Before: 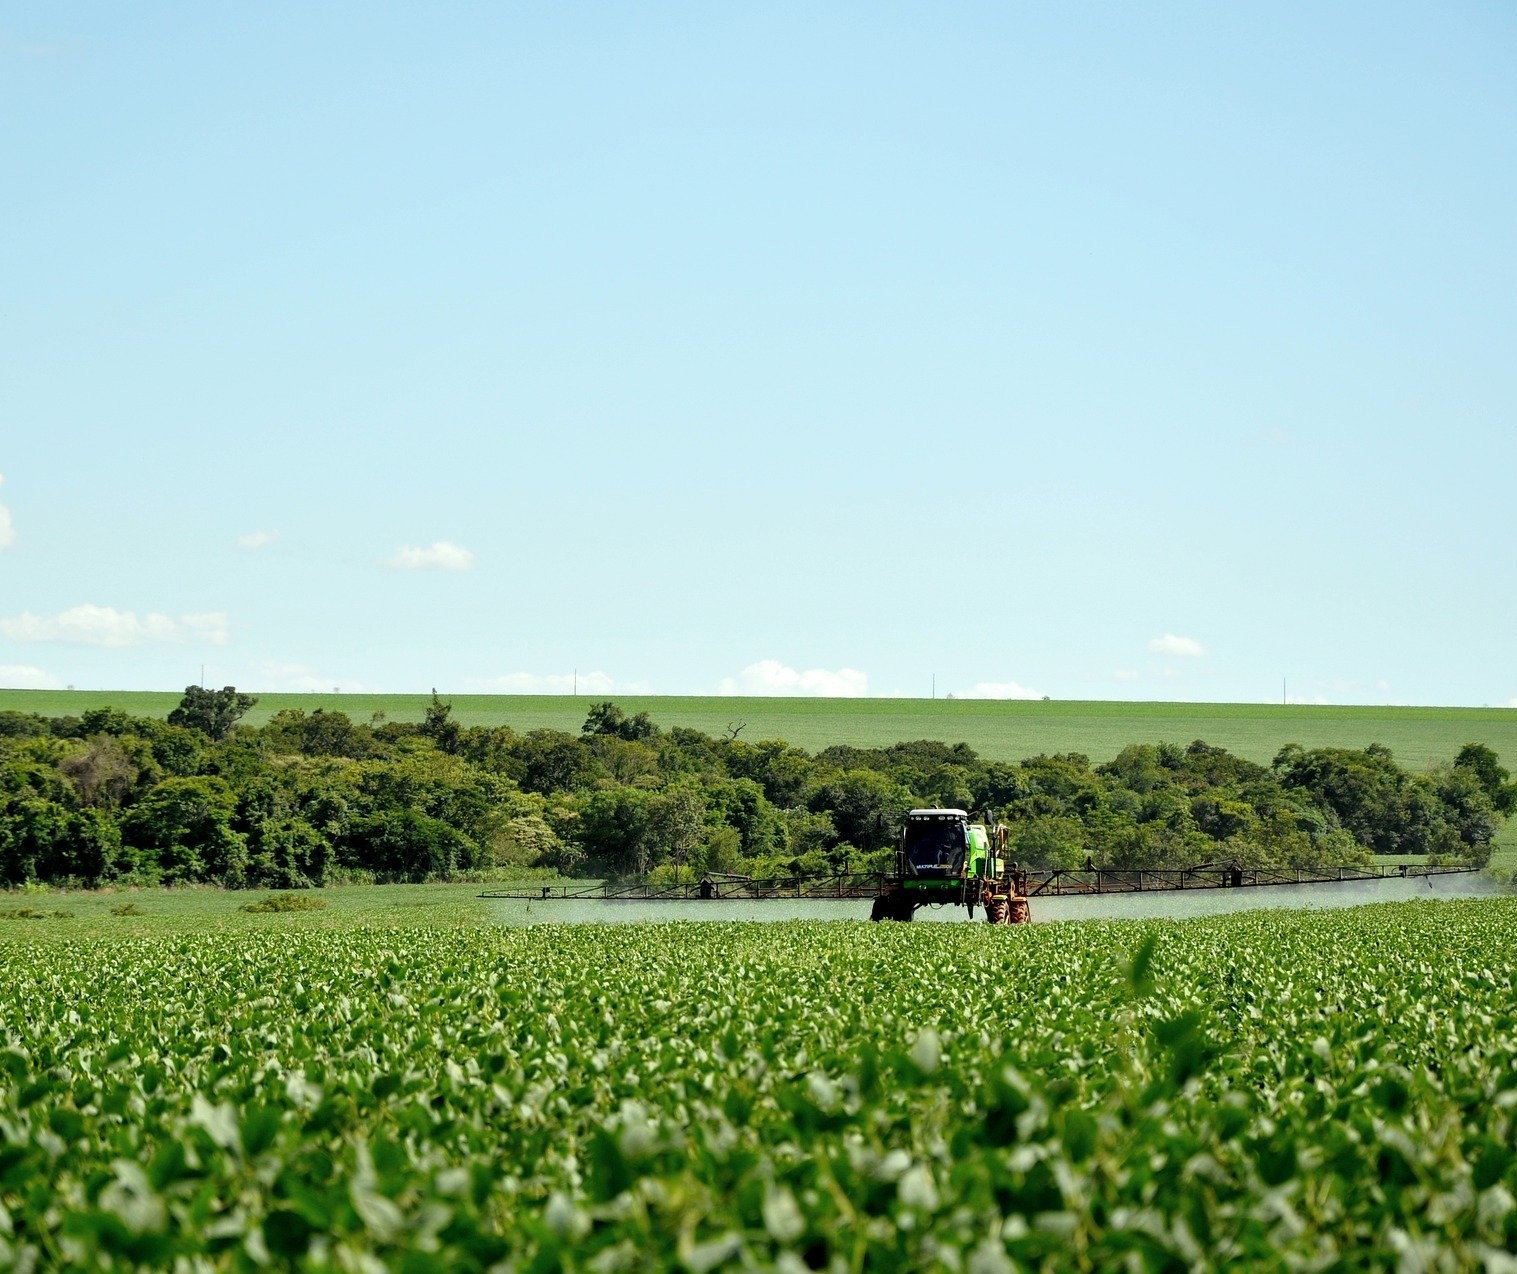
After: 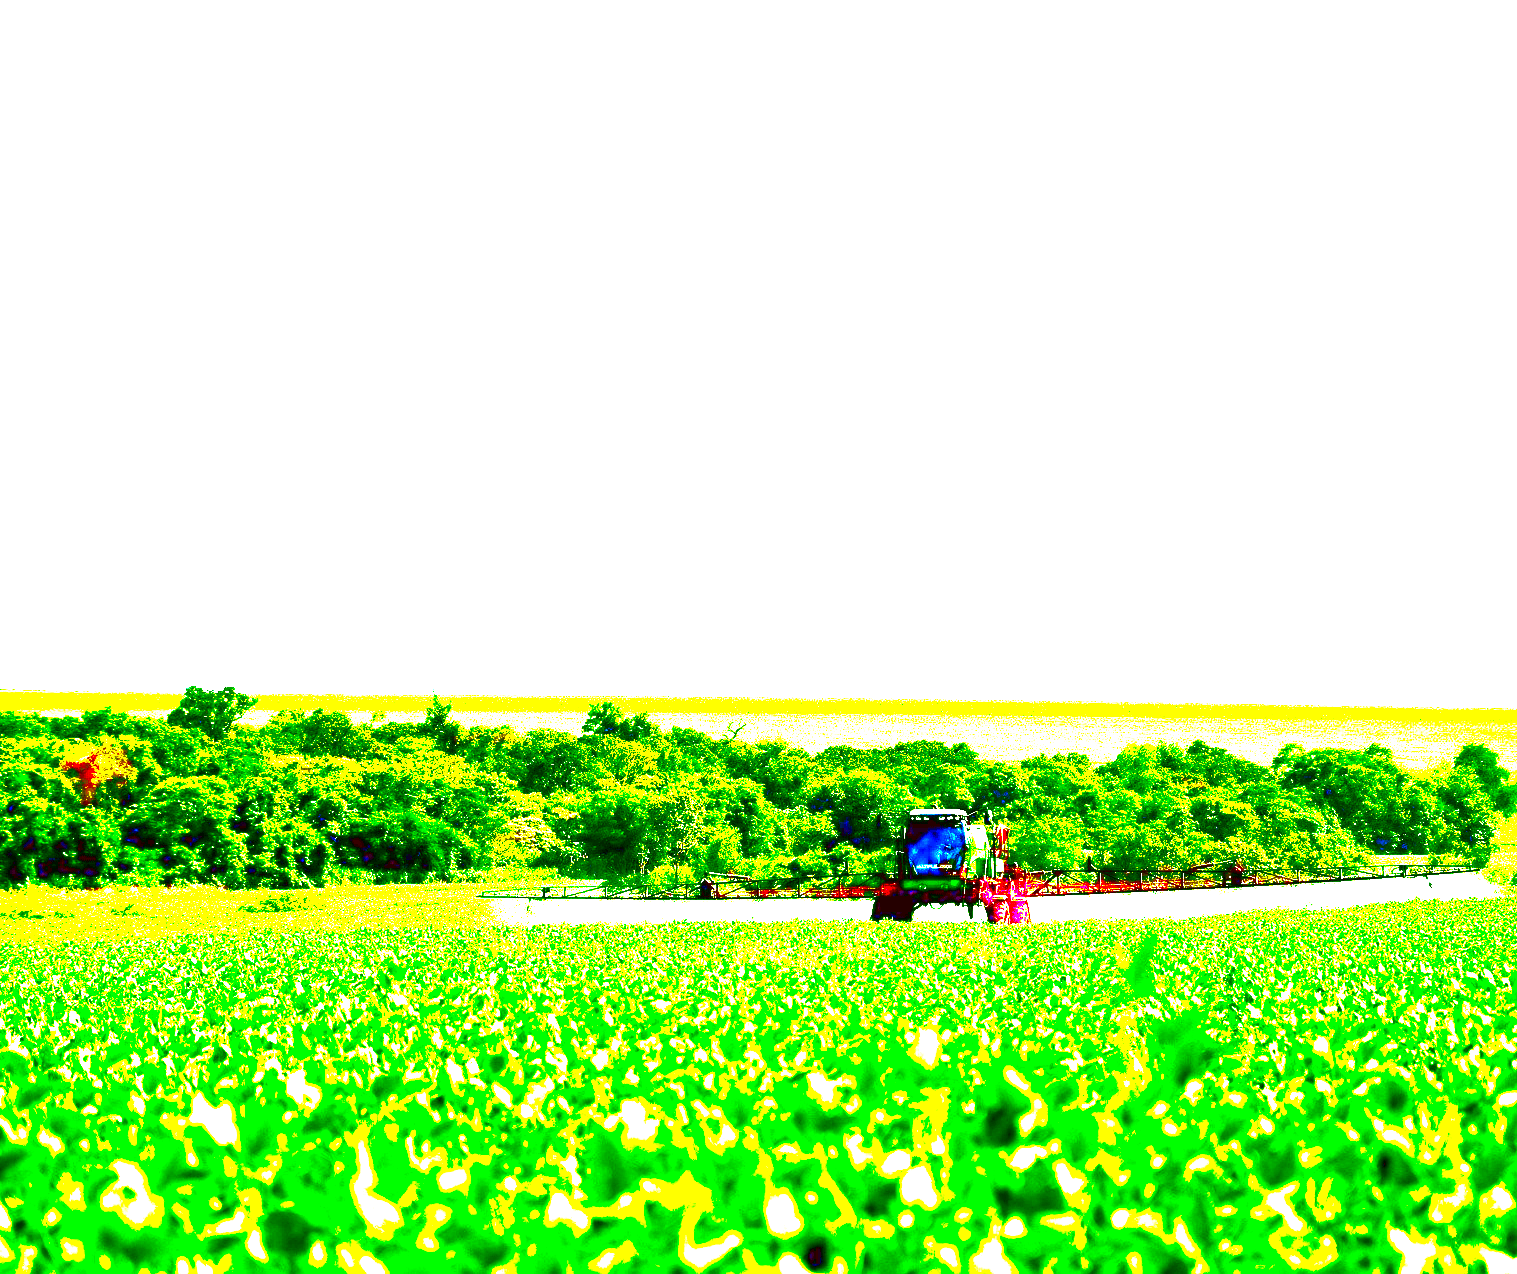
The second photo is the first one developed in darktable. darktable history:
color correction: highlights a* 1.21, highlights b* 24.71, shadows a* 15.54, shadows b* 24.54
local contrast: mode bilateral grid, contrast 99, coarseness 99, detail 90%, midtone range 0.2
exposure: black level correction 0.1, exposure 3.056 EV, compensate highlight preservation false
